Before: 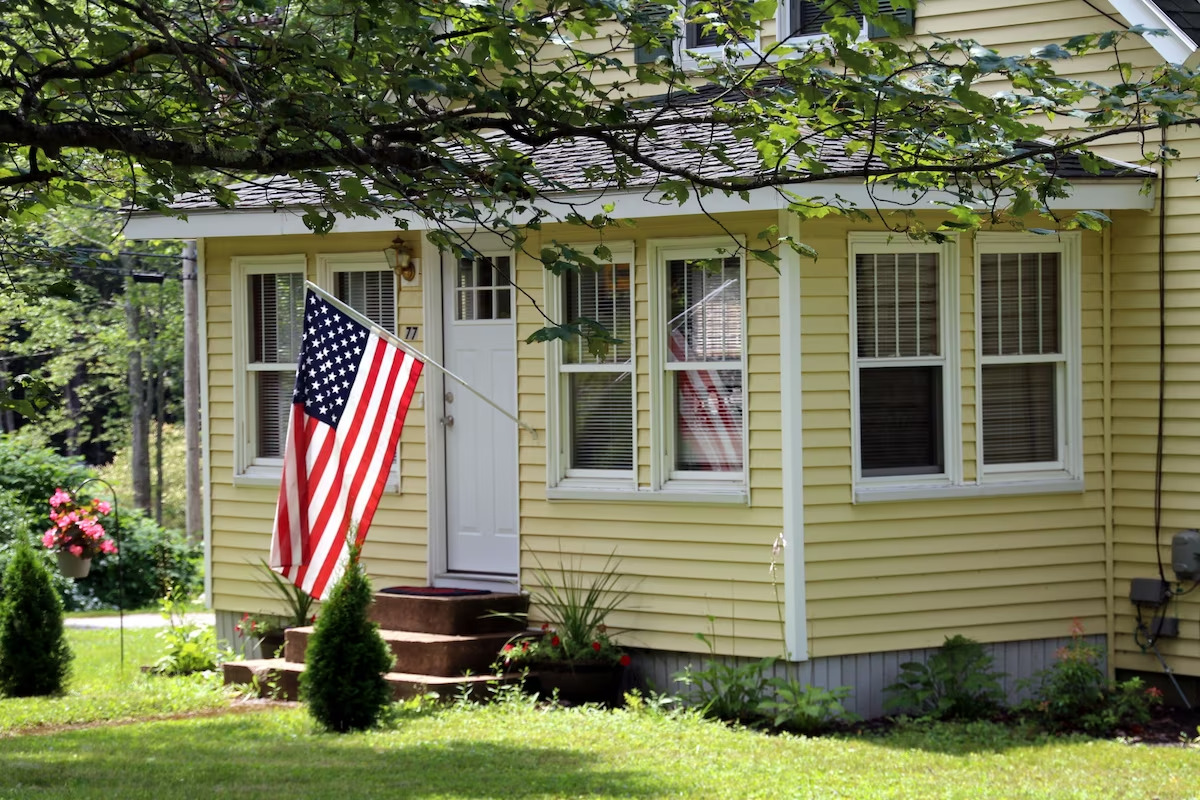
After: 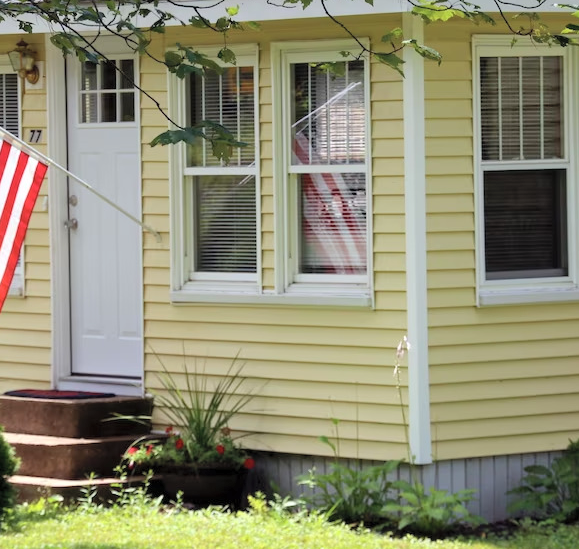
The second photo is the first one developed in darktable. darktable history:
contrast brightness saturation: brightness 0.13
crop: left 31.379%, top 24.658%, right 20.326%, bottom 6.628%
